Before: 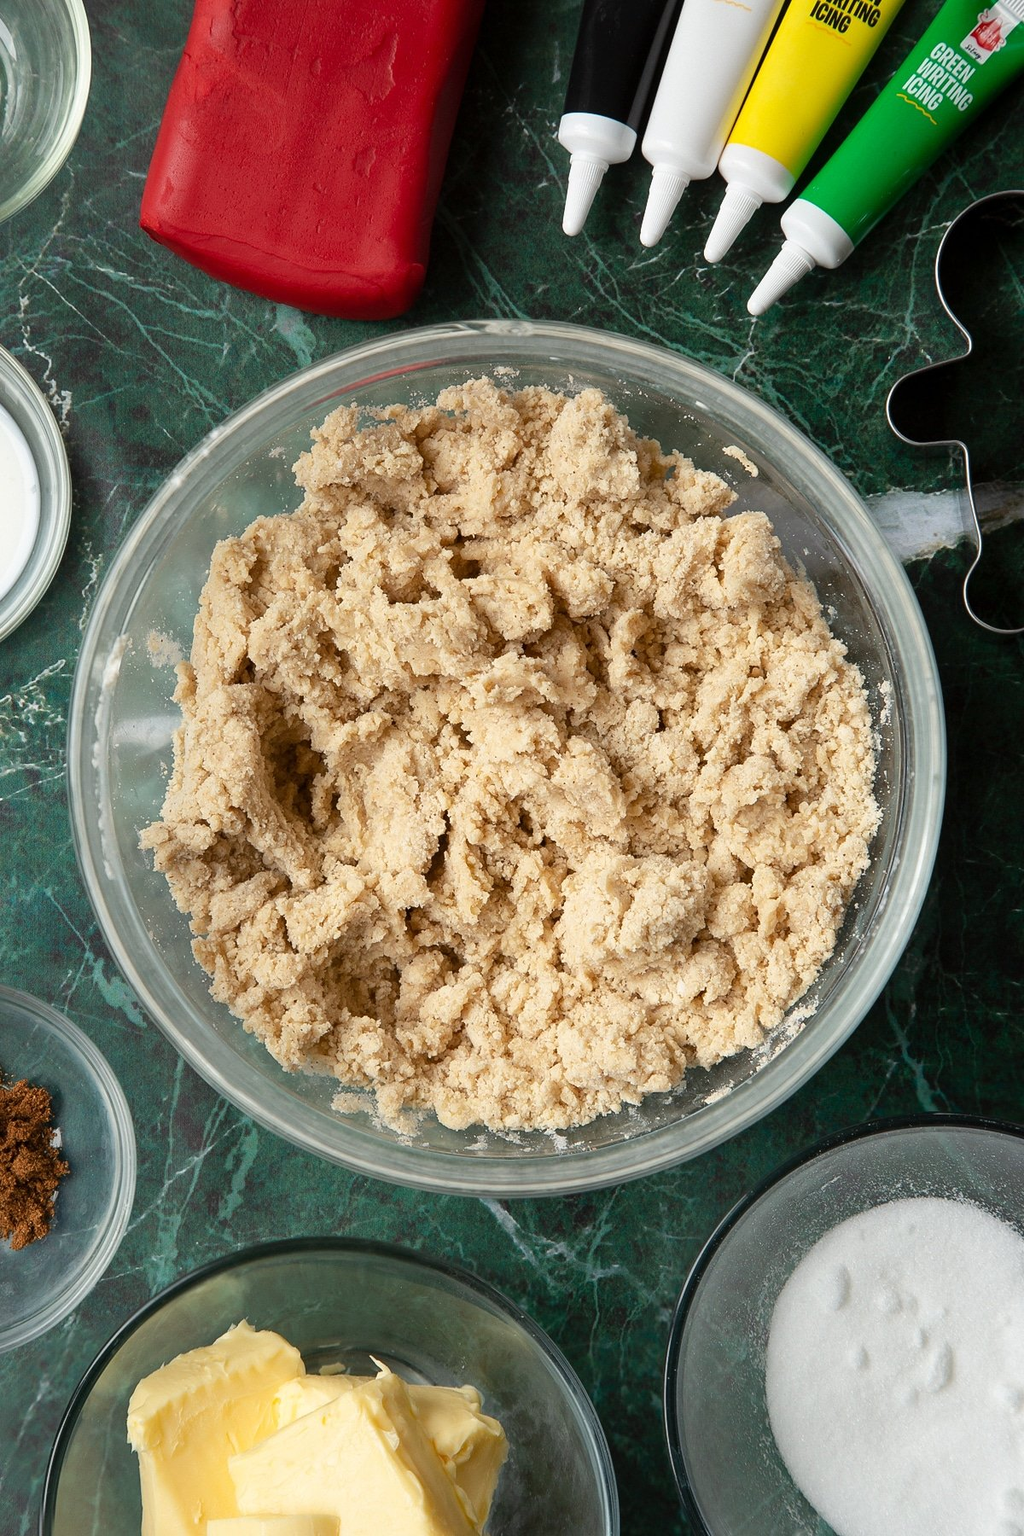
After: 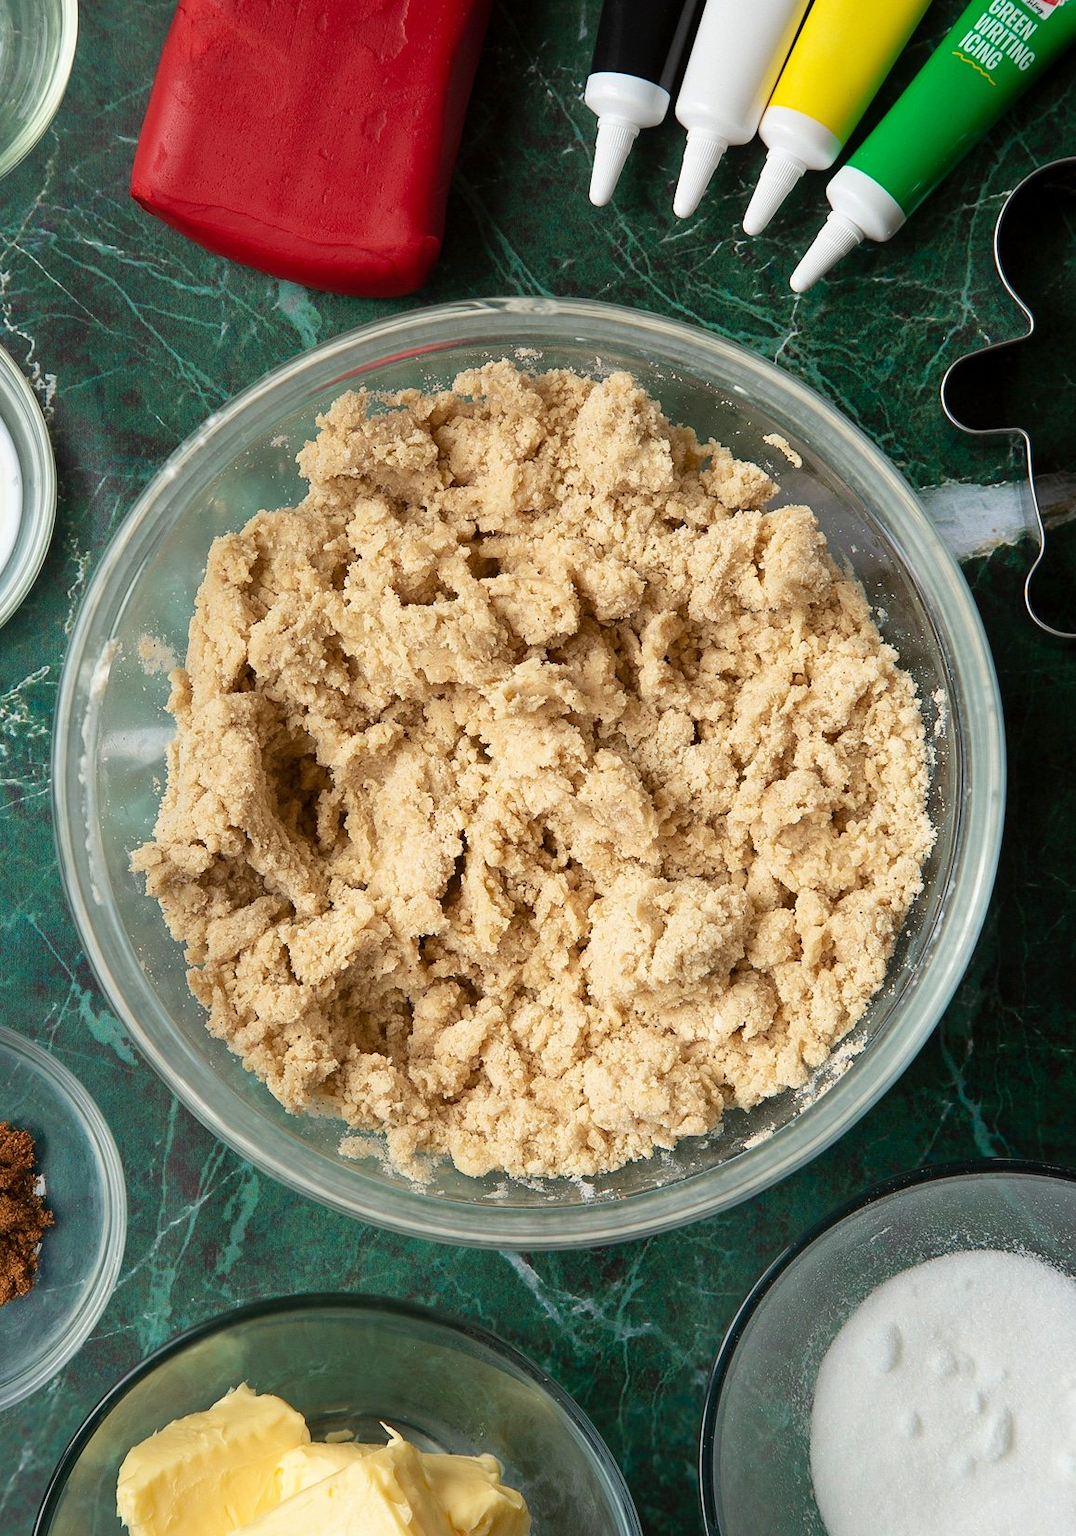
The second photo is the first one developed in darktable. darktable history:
crop: left 1.978%, top 3.013%, right 1.119%, bottom 4.829%
velvia: on, module defaults
